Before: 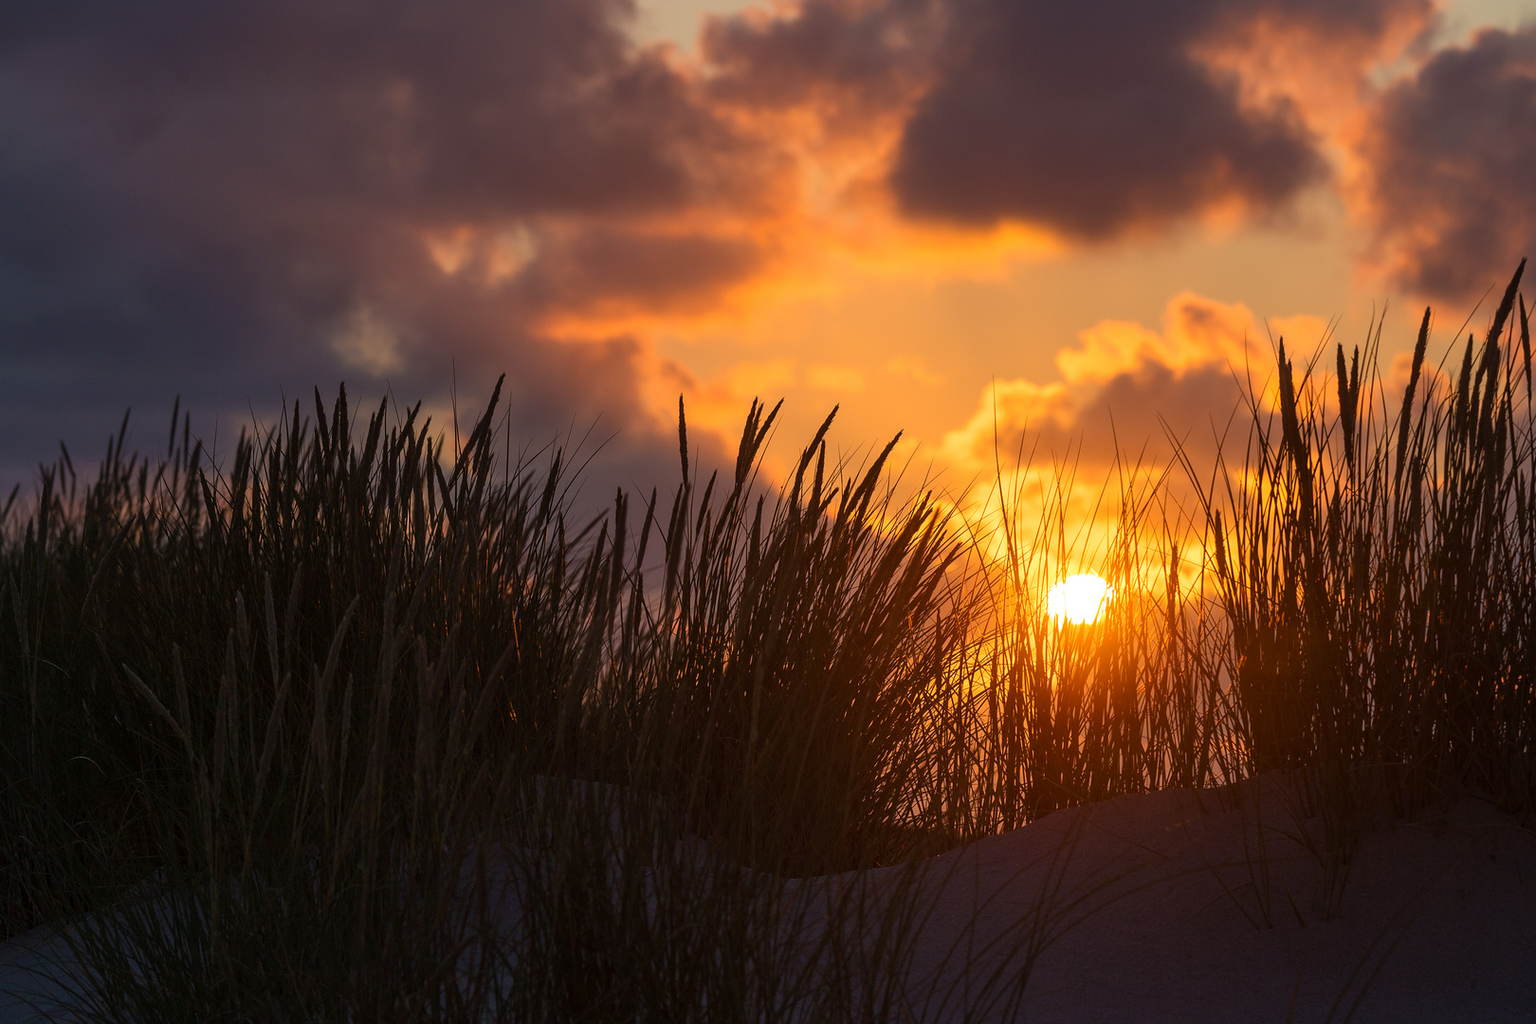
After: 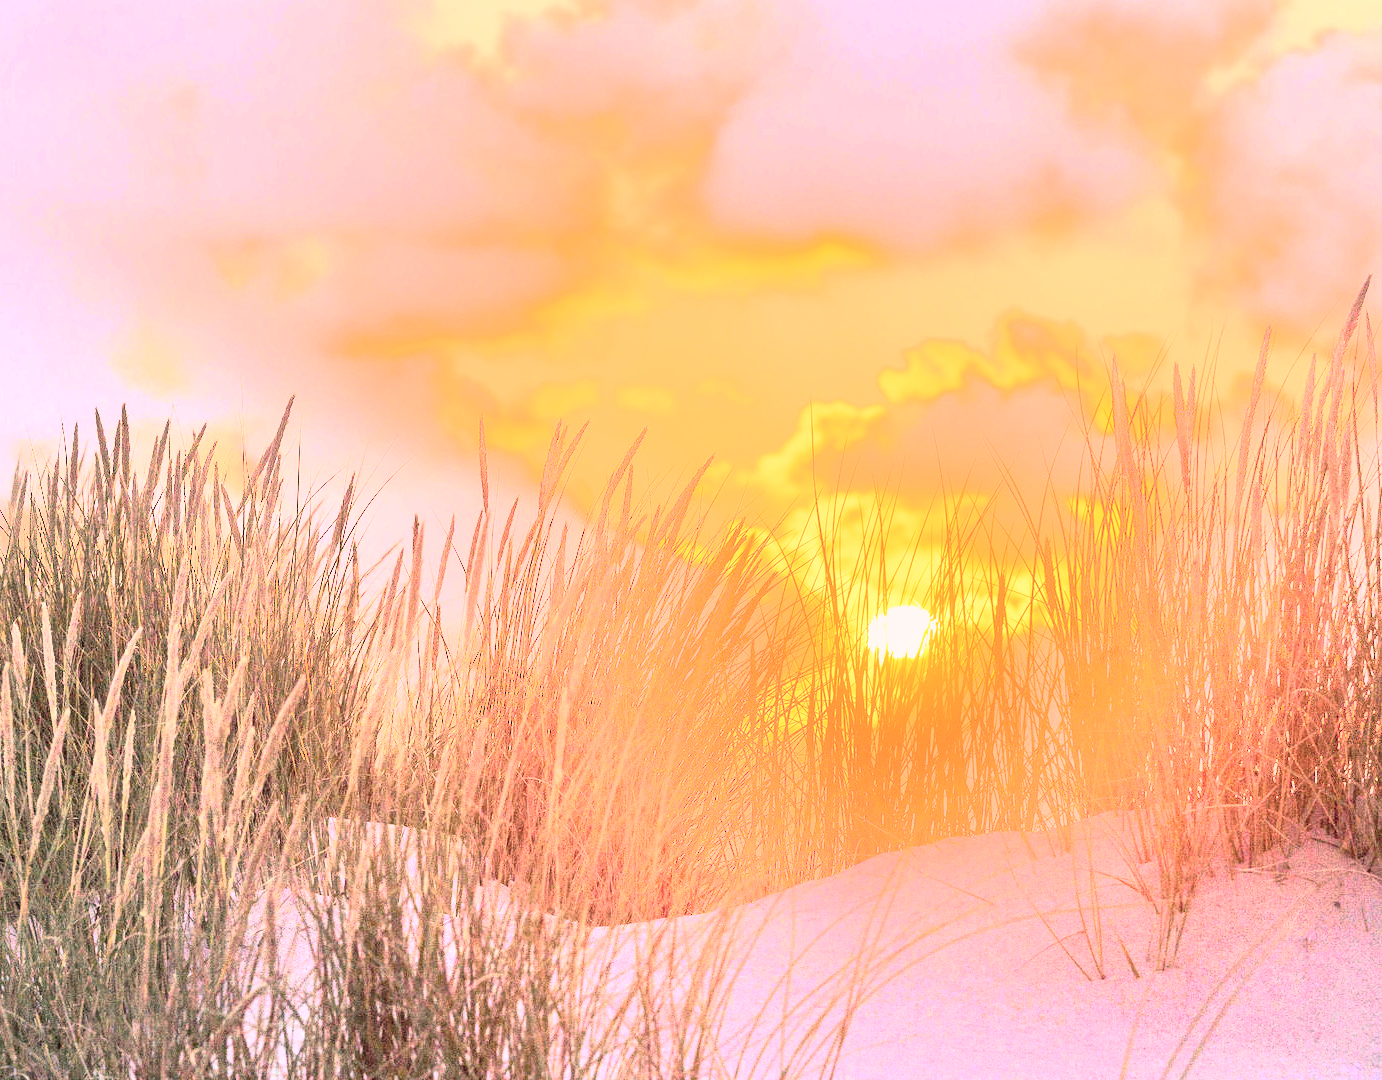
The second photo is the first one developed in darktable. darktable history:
exposure: black level correction 0, exposure 1.001 EV, compensate exposure bias true, compensate highlight preservation false
local contrast: mode bilateral grid, contrast 19, coarseness 100, detail 150%, midtone range 0.2
color correction: highlights a* 13.8, highlights b* 6.05, shadows a* -5.49, shadows b* -15.49, saturation 0.858
tone curve: curves: ch0 [(0.003, 0.032) (0.037, 0.037) (0.149, 0.117) (0.297, 0.318) (0.41, 0.48) (0.541, 0.649) (0.722, 0.857) (0.875, 0.946) (1, 0.98)]; ch1 [(0, 0) (0.305, 0.325) (0.453, 0.437) (0.482, 0.474) (0.501, 0.498) (0.506, 0.503) (0.559, 0.576) (0.6, 0.635) (0.656, 0.707) (1, 1)]; ch2 [(0, 0) (0.323, 0.277) (0.408, 0.399) (0.45, 0.48) (0.499, 0.502) (0.515, 0.532) (0.573, 0.602) (0.653, 0.675) (0.75, 0.756) (1, 1)], color space Lab, independent channels, preserve colors none
crop and rotate: left 14.67%
tone equalizer: -8 EV -0.778 EV, -7 EV -0.718 EV, -6 EV -0.619 EV, -5 EV -0.363 EV, -3 EV 0.39 EV, -2 EV 0.6 EV, -1 EV 0.674 EV, +0 EV 0.77 EV, smoothing diameter 24.99%, edges refinement/feathering 5.6, preserve details guided filter
base curve: curves: ch0 [(0, 0.003) (0.001, 0.002) (0.006, 0.004) (0.02, 0.022) (0.048, 0.086) (0.094, 0.234) (0.162, 0.431) (0.258, 0.629) (0.385, 0.8) (0.548, 0.918) (0.751, 0.988) (1, 1)]
